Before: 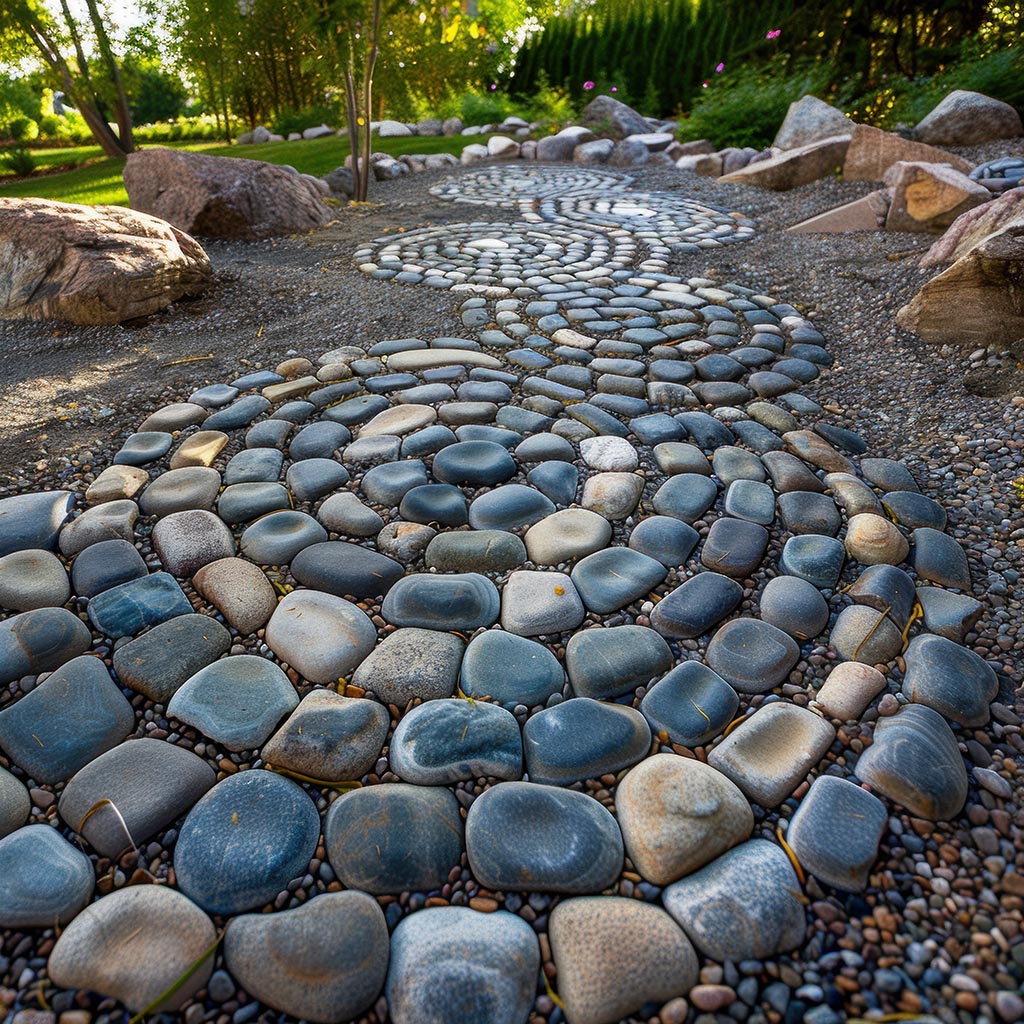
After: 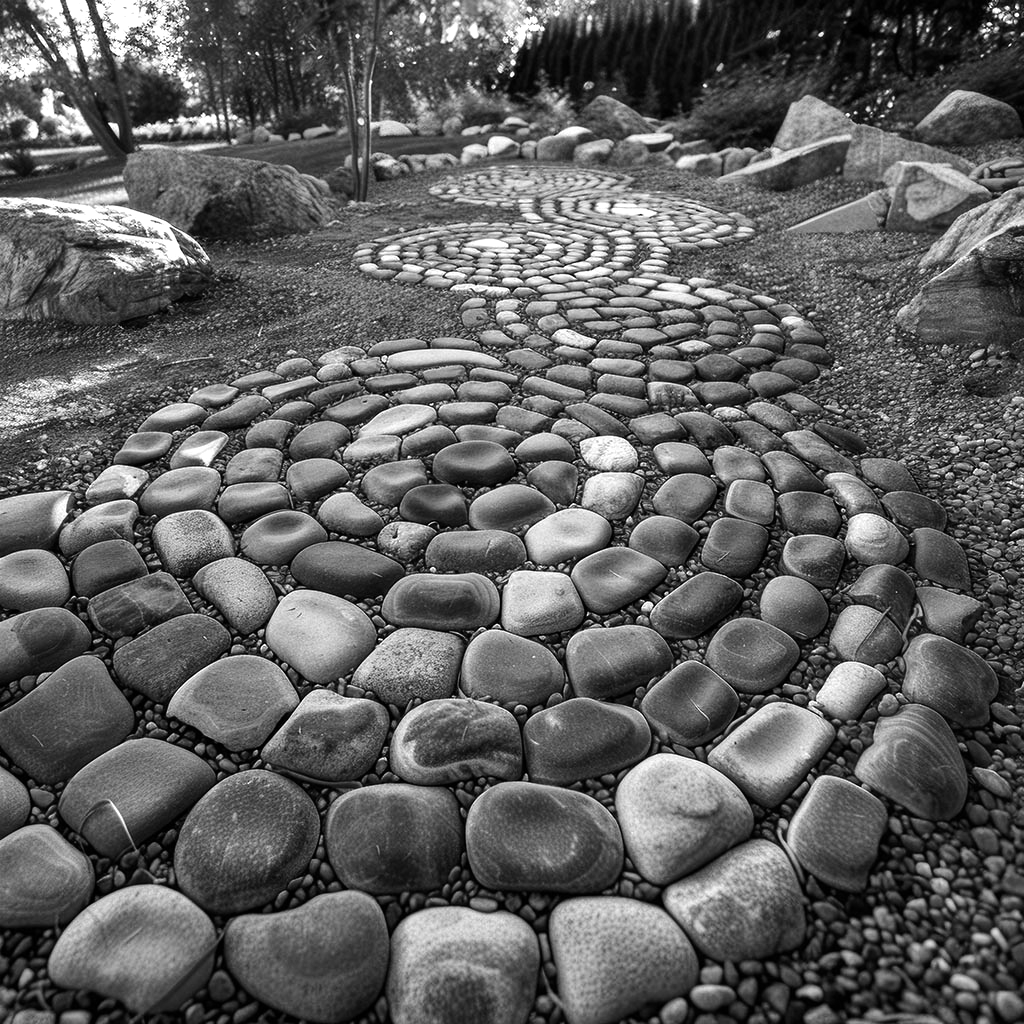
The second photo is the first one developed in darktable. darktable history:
tone equalizer: -8 EV -0.417 EV, -7 EV -0.389 EV, -6 EV -0.333 EV, -5 EV -0.222 EV, -3 EV 0.222 EV, -2 EV 0.333 EV, -1 EV 0.389 EV, +0 EV 0.417 EV, edges refinement/feathering 500, mask exposure compensation -1.25 EV, preserve details no
white balance: red 0.982, blue 1.018
color calibration: output gray [0.714, 0.278, 0, 0], illuminant same as pipeline (D50), adaptation none (bypass)
